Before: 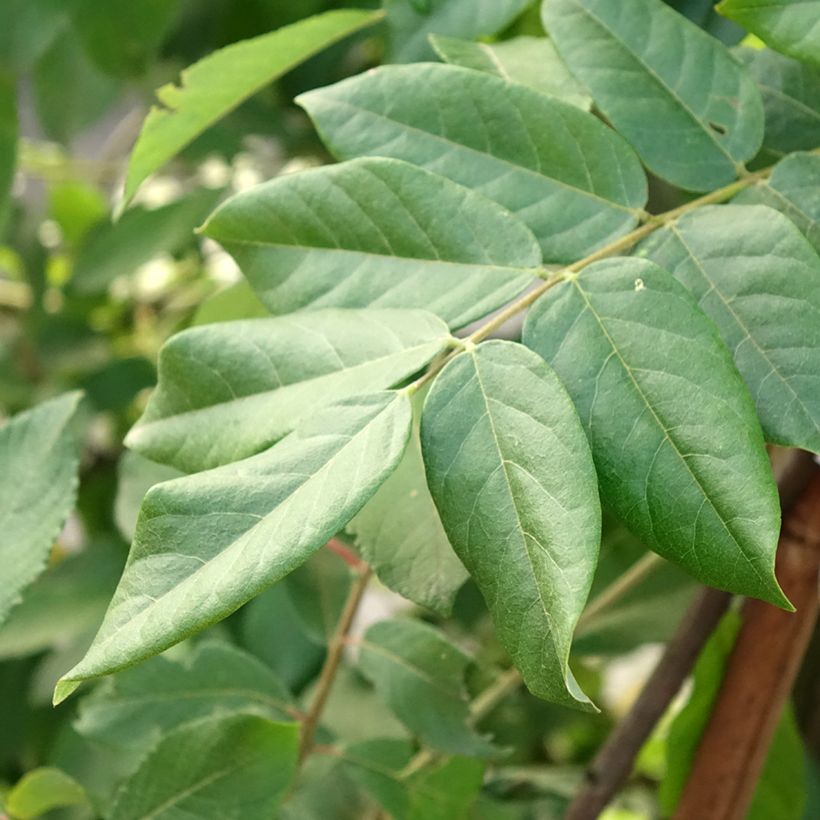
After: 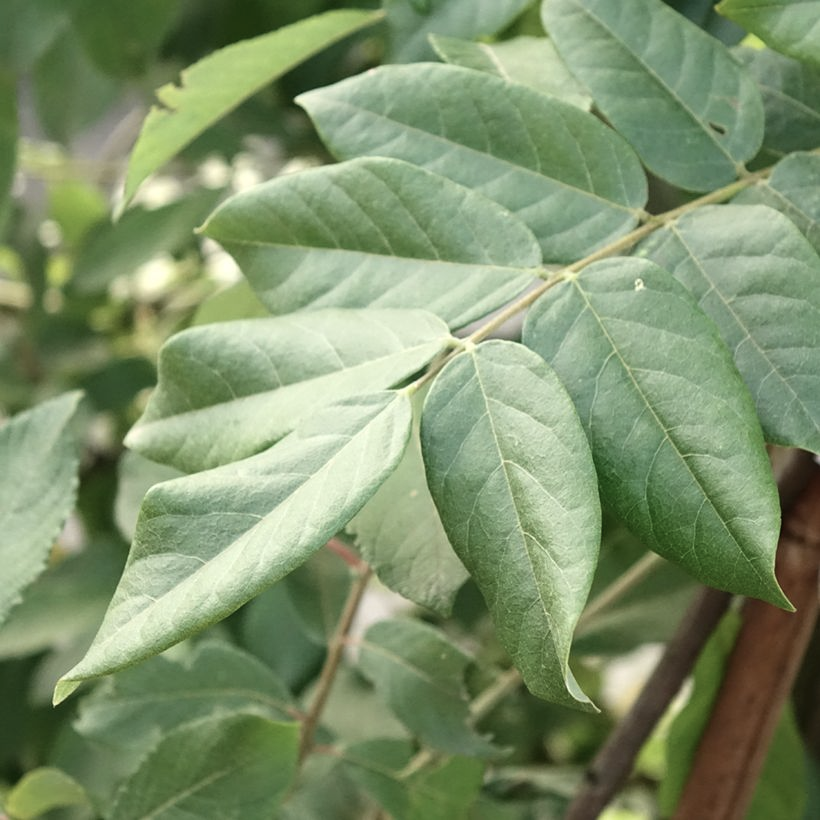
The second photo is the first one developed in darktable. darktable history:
contrast brightness saturation: contrast 0.096, saturation -0.299
